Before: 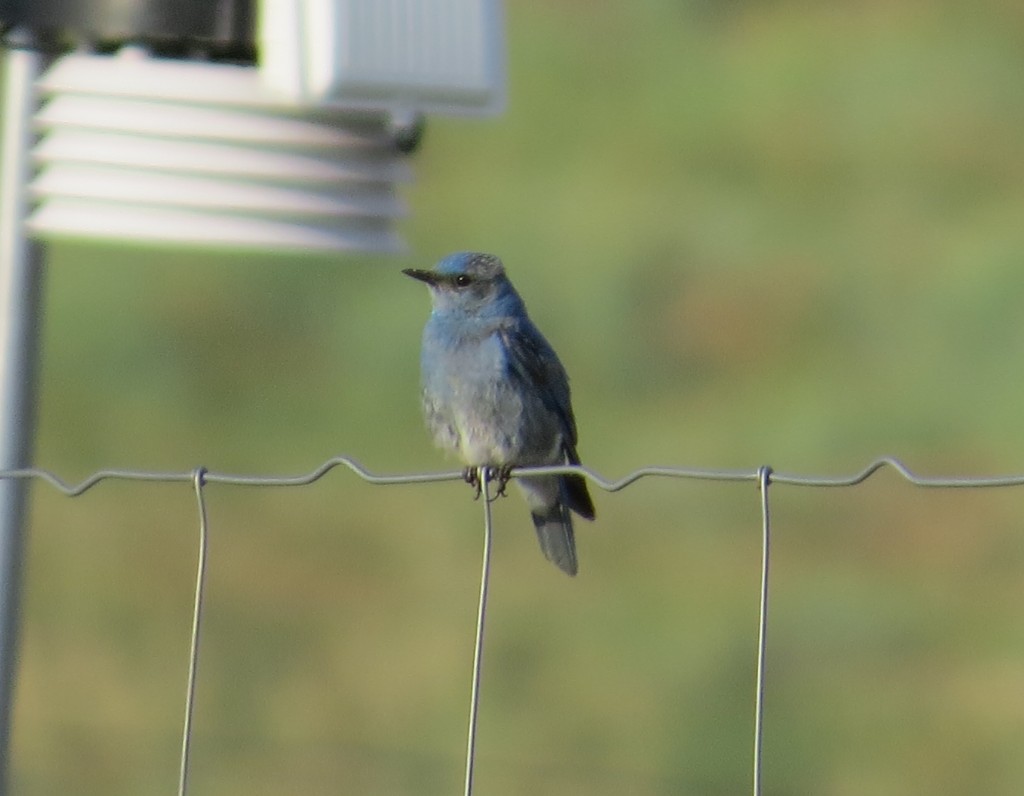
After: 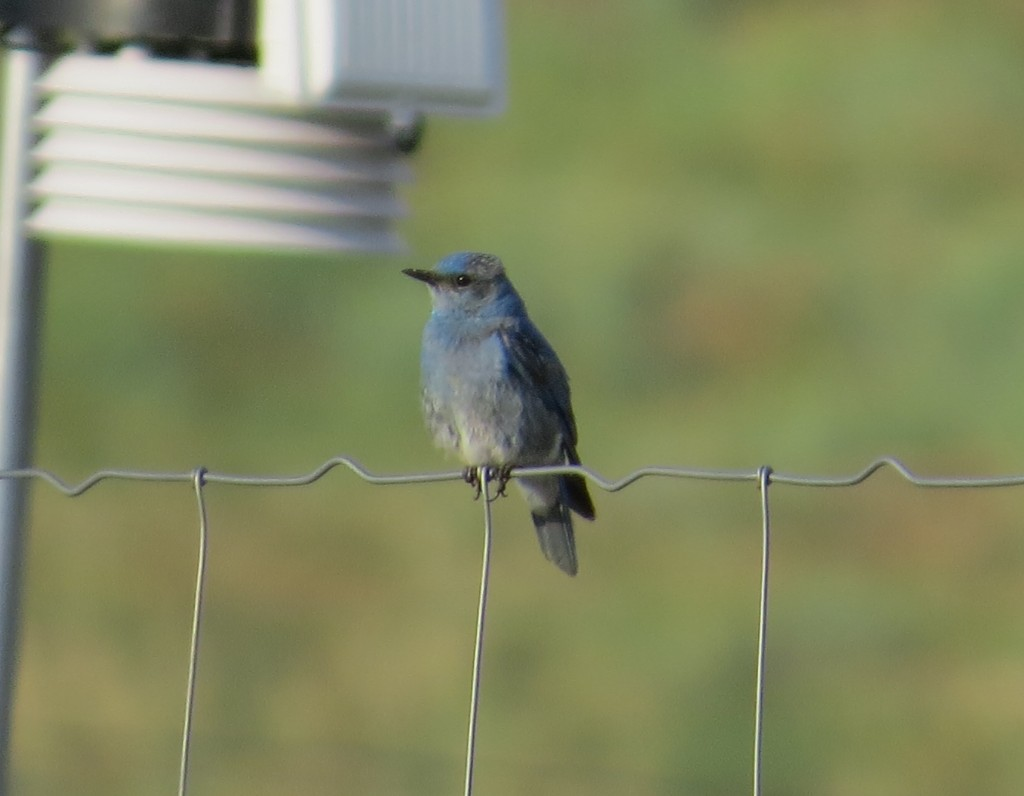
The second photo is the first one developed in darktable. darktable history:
shadows and highlights: shadows 43.45, white point adjustment -1.61, soften with gaussian
